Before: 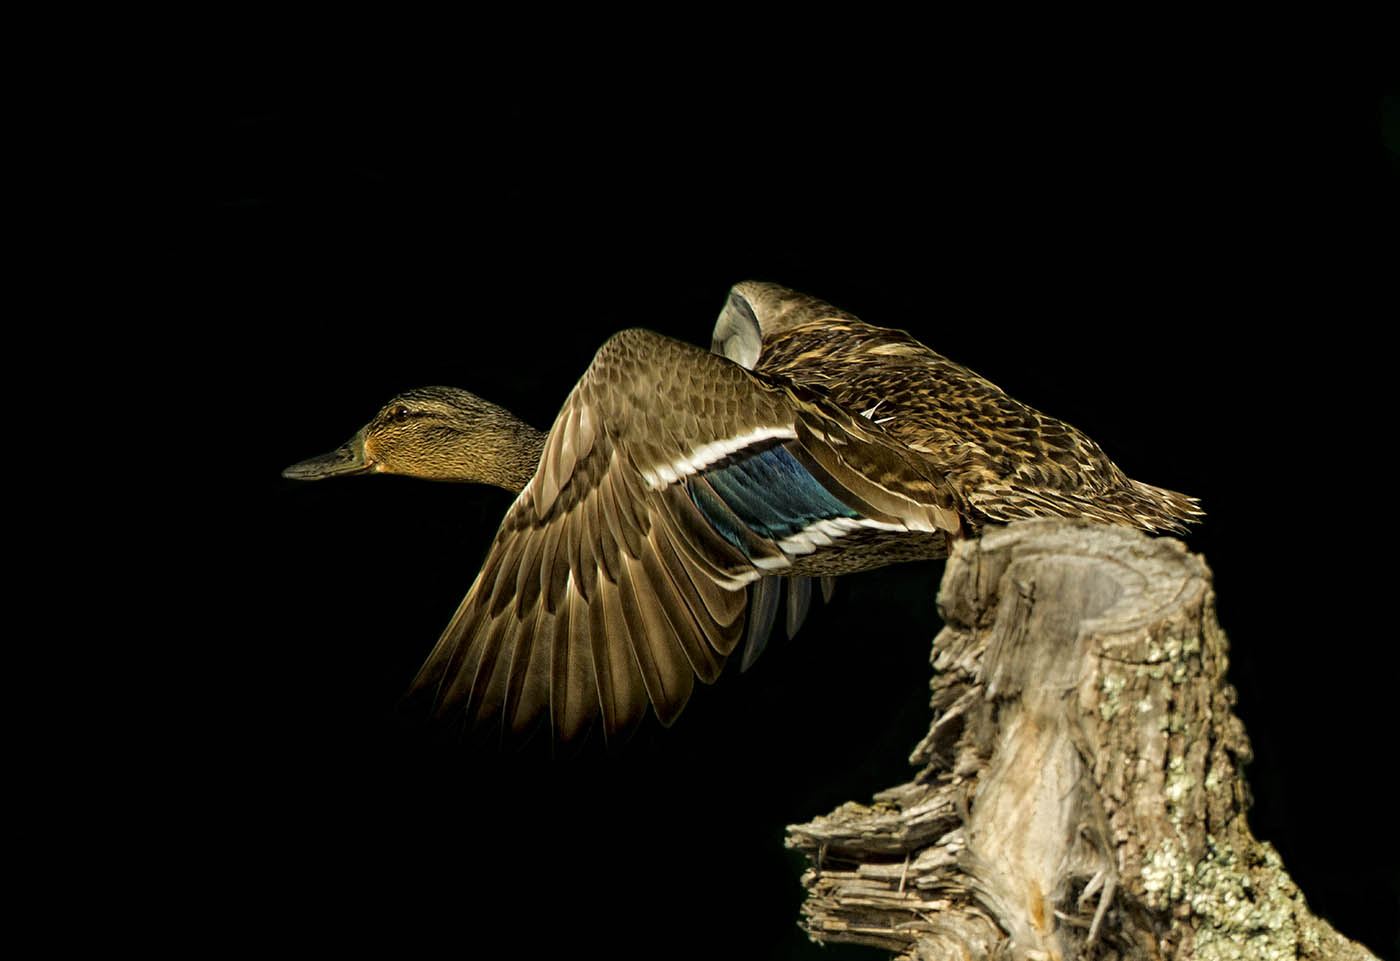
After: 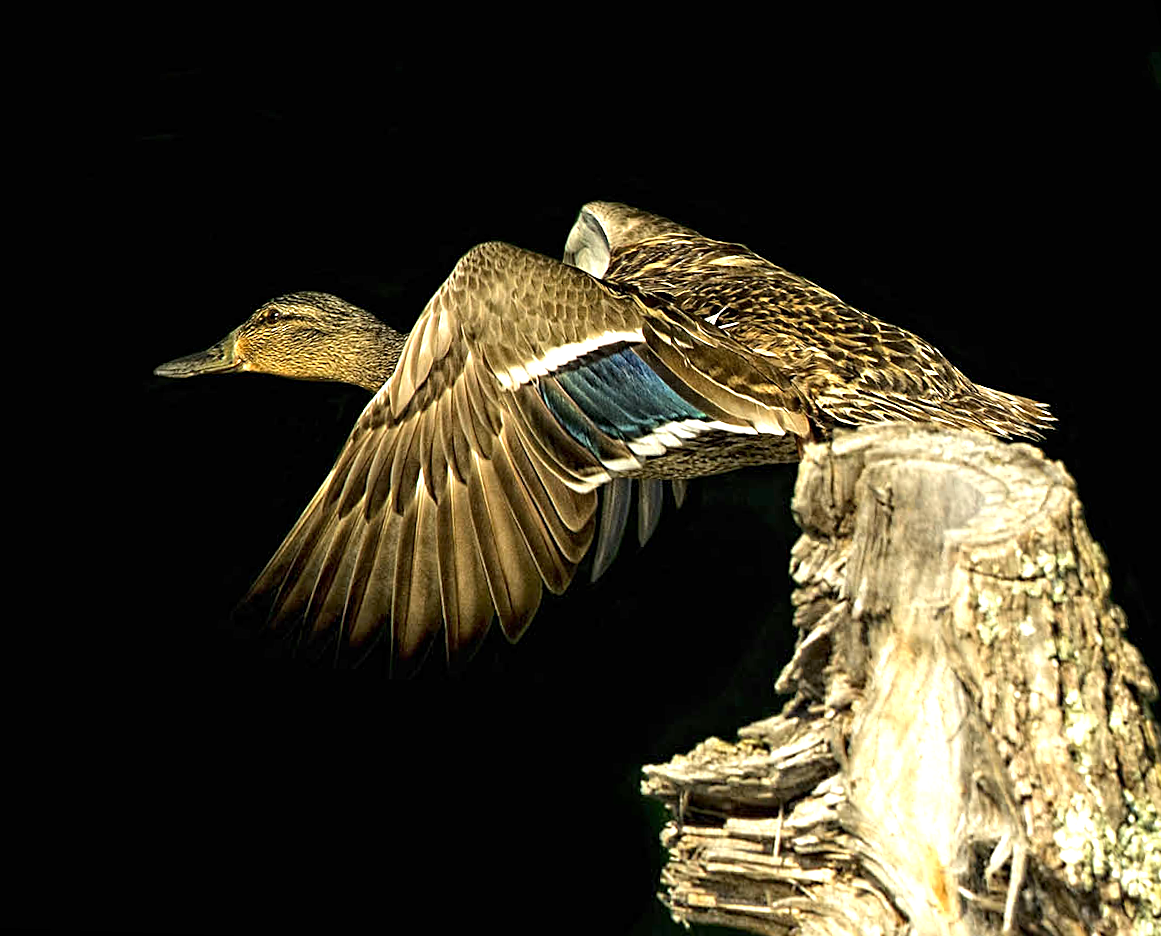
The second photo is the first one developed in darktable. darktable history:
rotate and perspective: rotation 0.72°, lens shift (vertical) -0.352, lens shift (horizontal) -0.051, crop left 0.152, crop right 0.859, crop top 0.019, crop bottom 0.964
sharpen: on, module defaults
exposure: exposure 1.137 EV, compensate highlight preservation false
